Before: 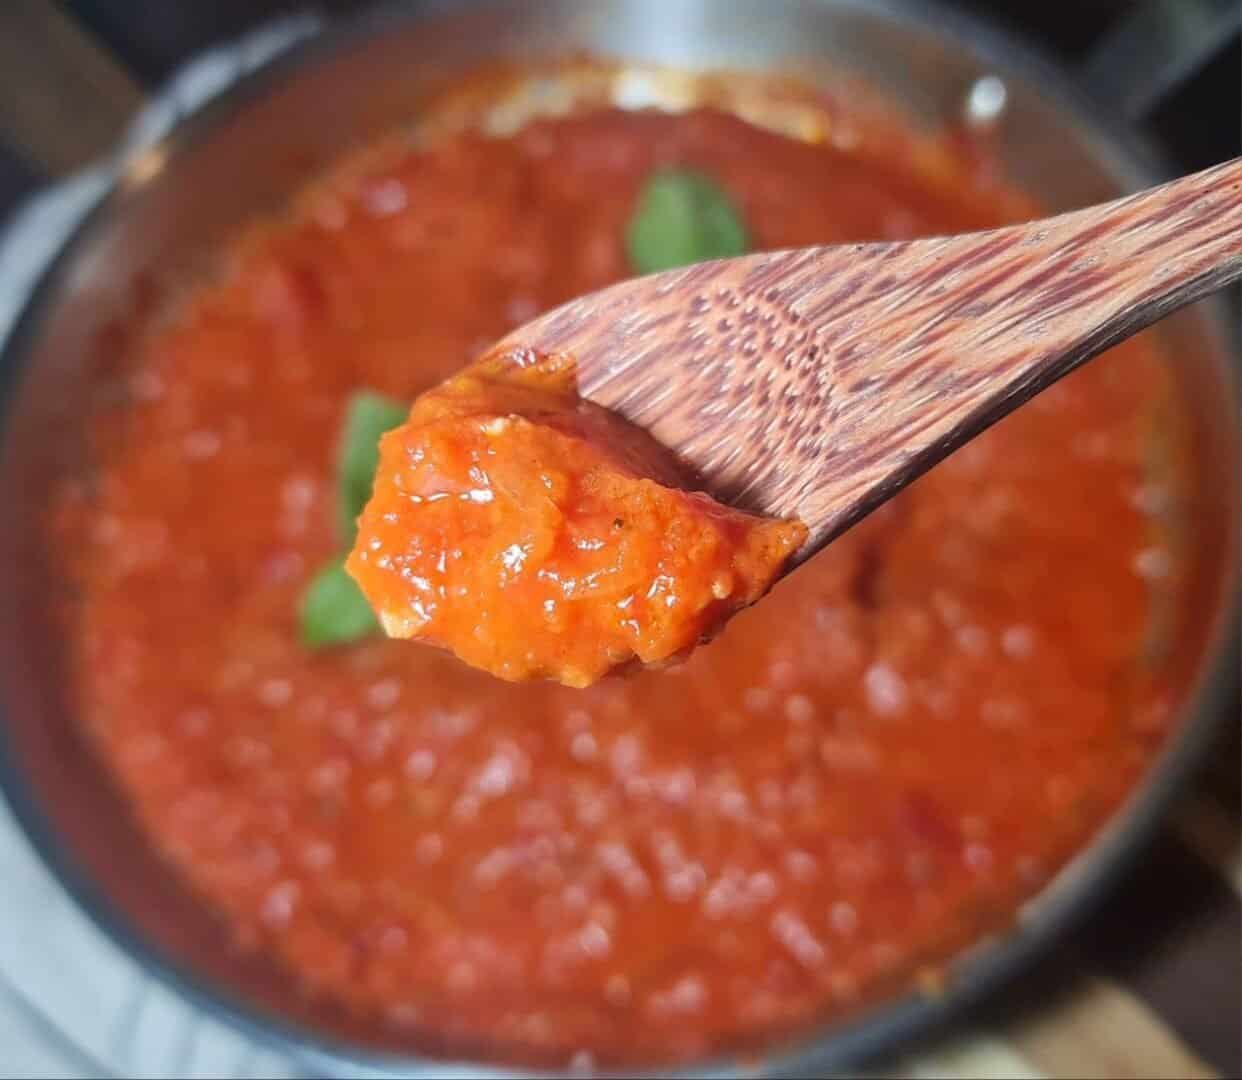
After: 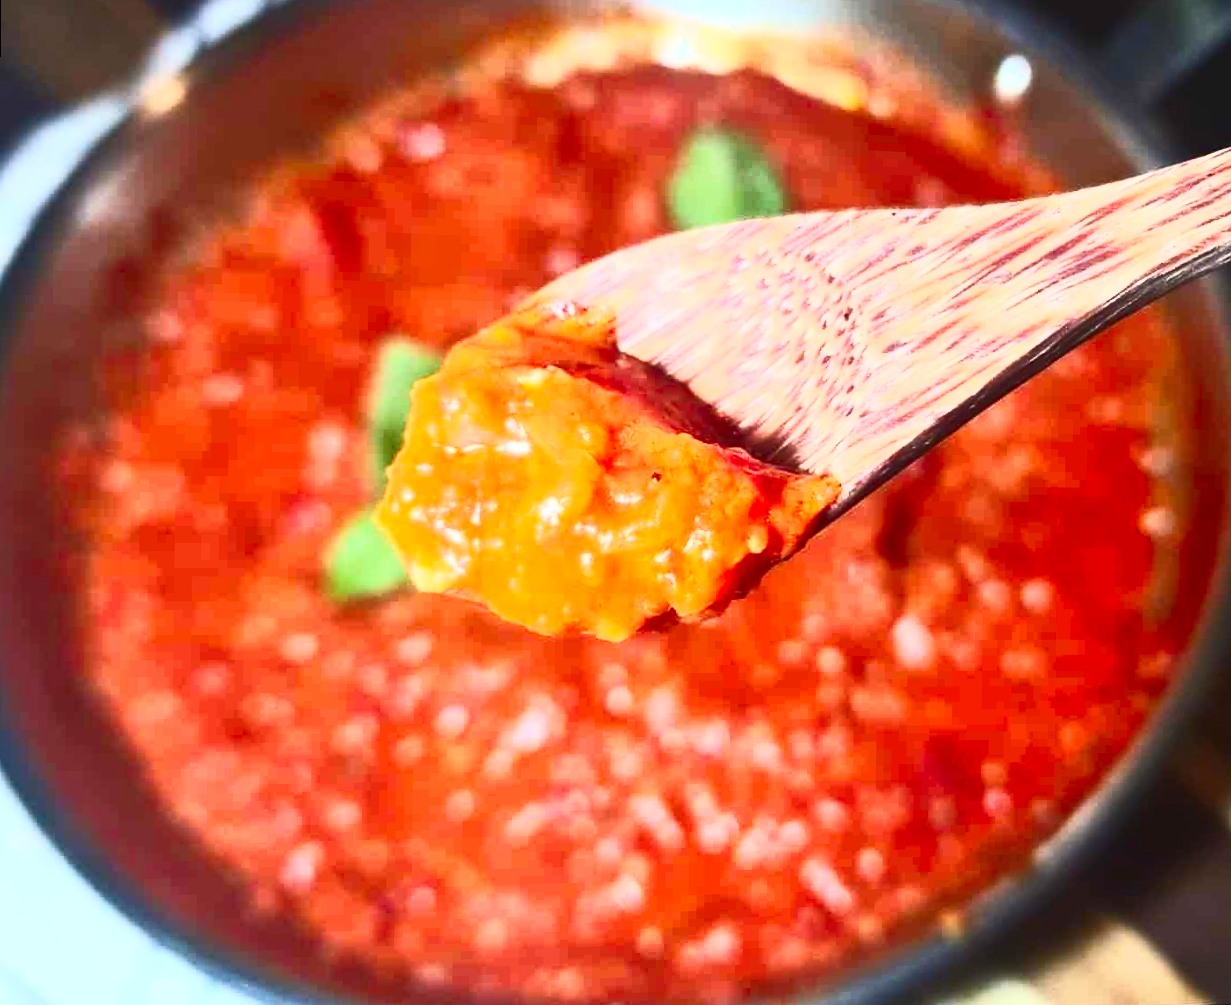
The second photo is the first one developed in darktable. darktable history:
contrast brightness saturation: contrast 0.83, brightness 0.59, saturation 0.59
rotate and perspective: rotation 0.679°, lens shift (horizontal) 0.136, crop left 0.009, crop right 0.991, crop top 0.078, crop bottom 0.95
